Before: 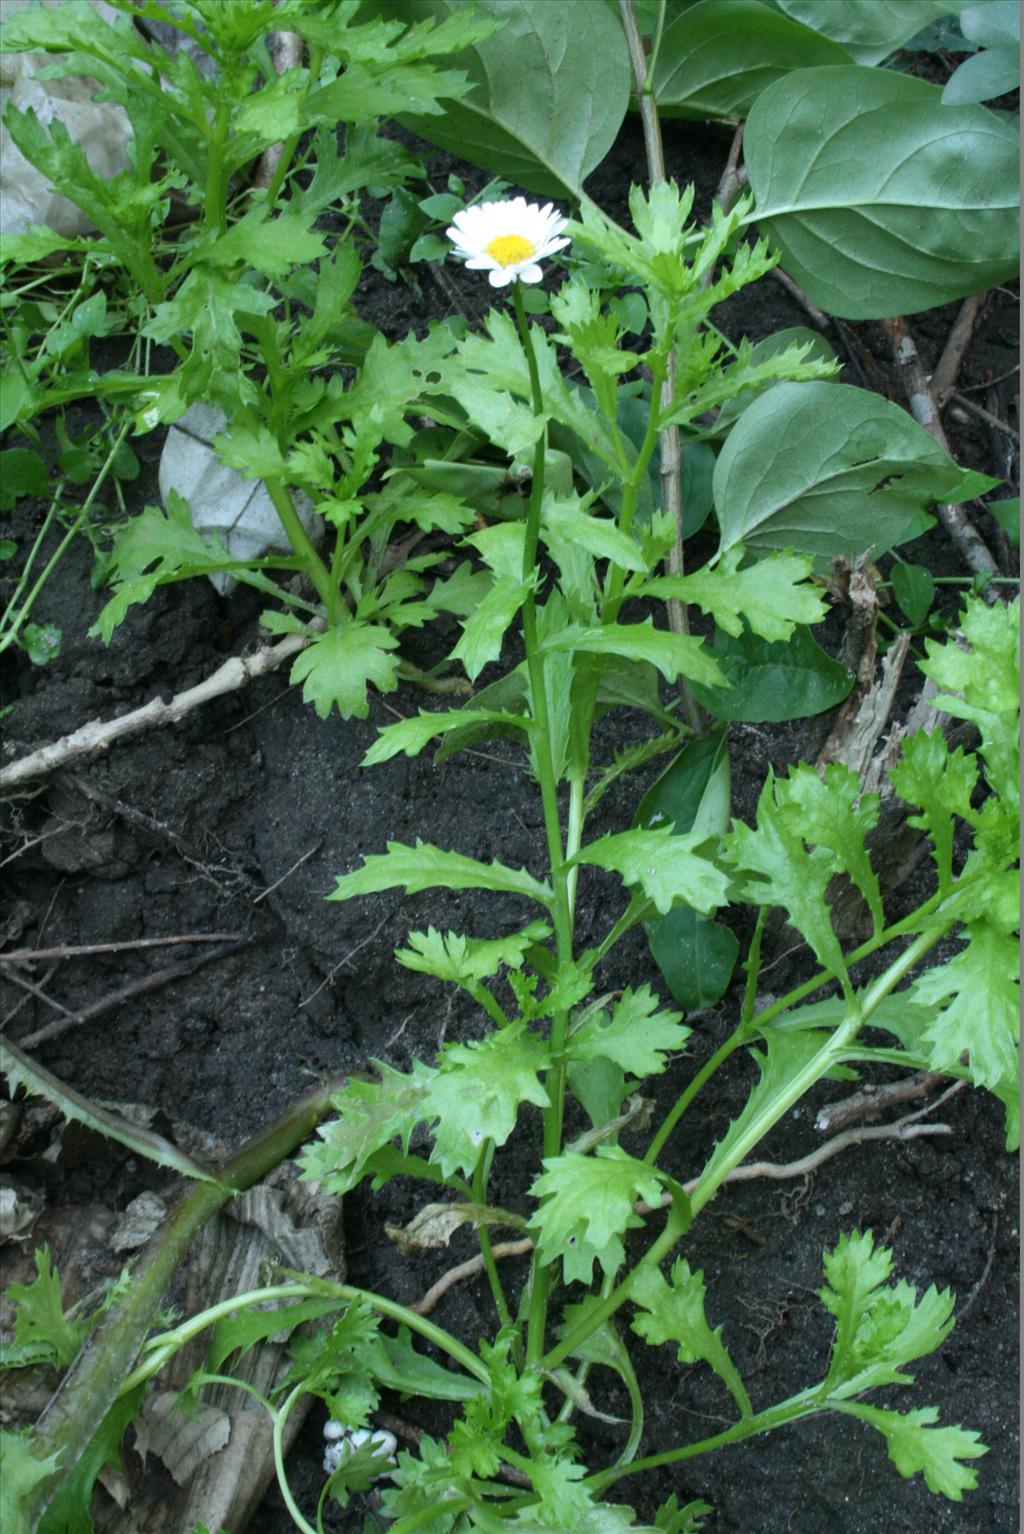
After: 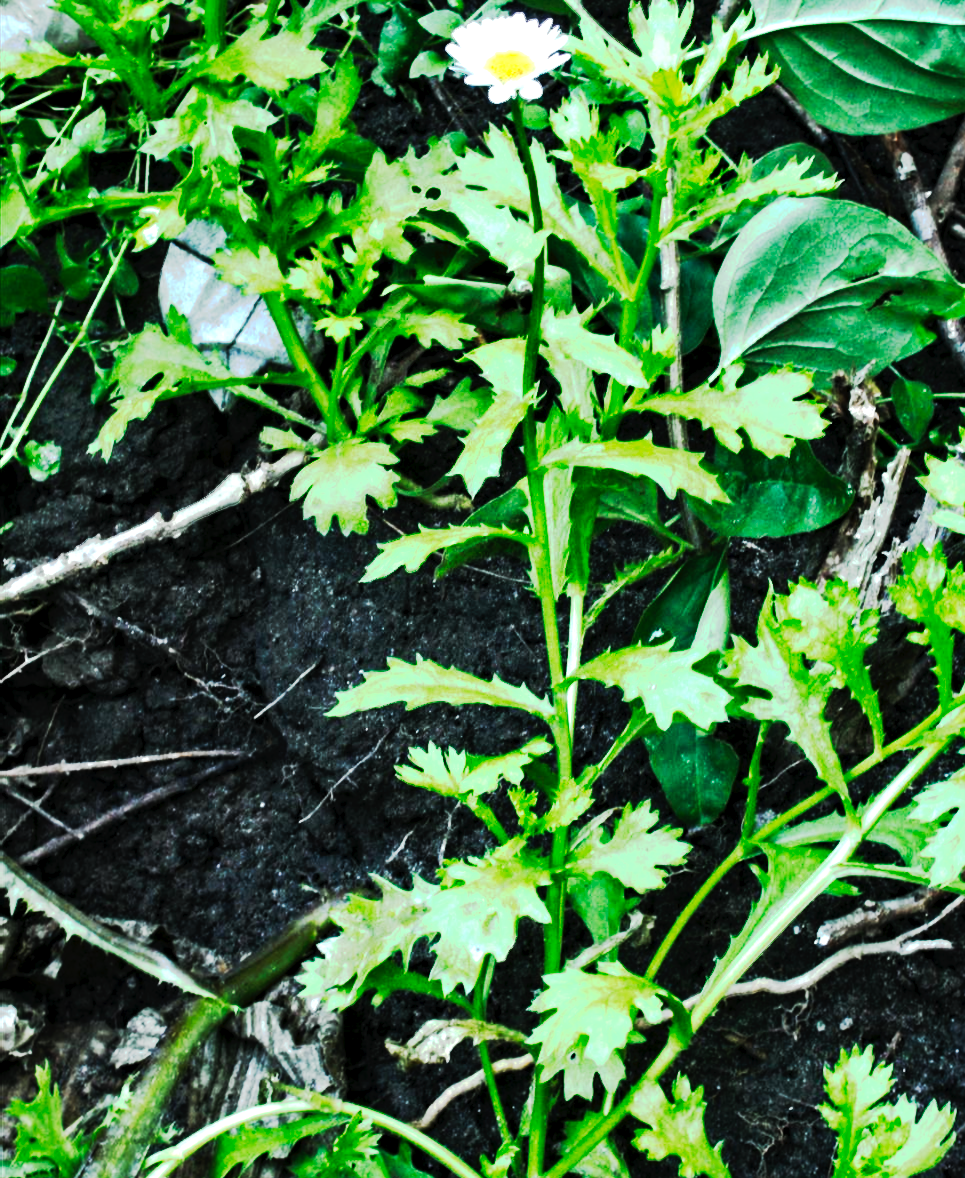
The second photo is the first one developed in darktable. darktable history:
tone curve: curves: ch0 [(0, 0) (0.003, 0.011) (0.011, 0.014) (0.025, 0.018) (0.044, 0.023) (0.069, 0.028) (0.1, 0.031) (0.136, 0.039) (0.177, 0.056) (0.224, 0.081) (0.277, 0.129) (0.335, 0.188) (0.399, 0.256) (0.468, 0.367) (0.543, 0.514) (0.623, 0.684) (0.709, 0.785) (0.801, 0.846) (0.898, 0.884) (1, 1)], preserve colors none
contrast equalizer: octaves 7, y [[0.511, 0.558, 0.631, 0.632, 0.559, 0.512], [0.5 ×6], [0.507, 0.559, 0.627, 0.644, 0.647, 0.647], [0 ×6], [0 ×6]]
exposure: exposure 0.608 EV, compensate exposure bias true, compensate highlight preservation false
crop and rotate: angle 0.053°, top 11.956%, right 5.566%, bottom 11.085%
